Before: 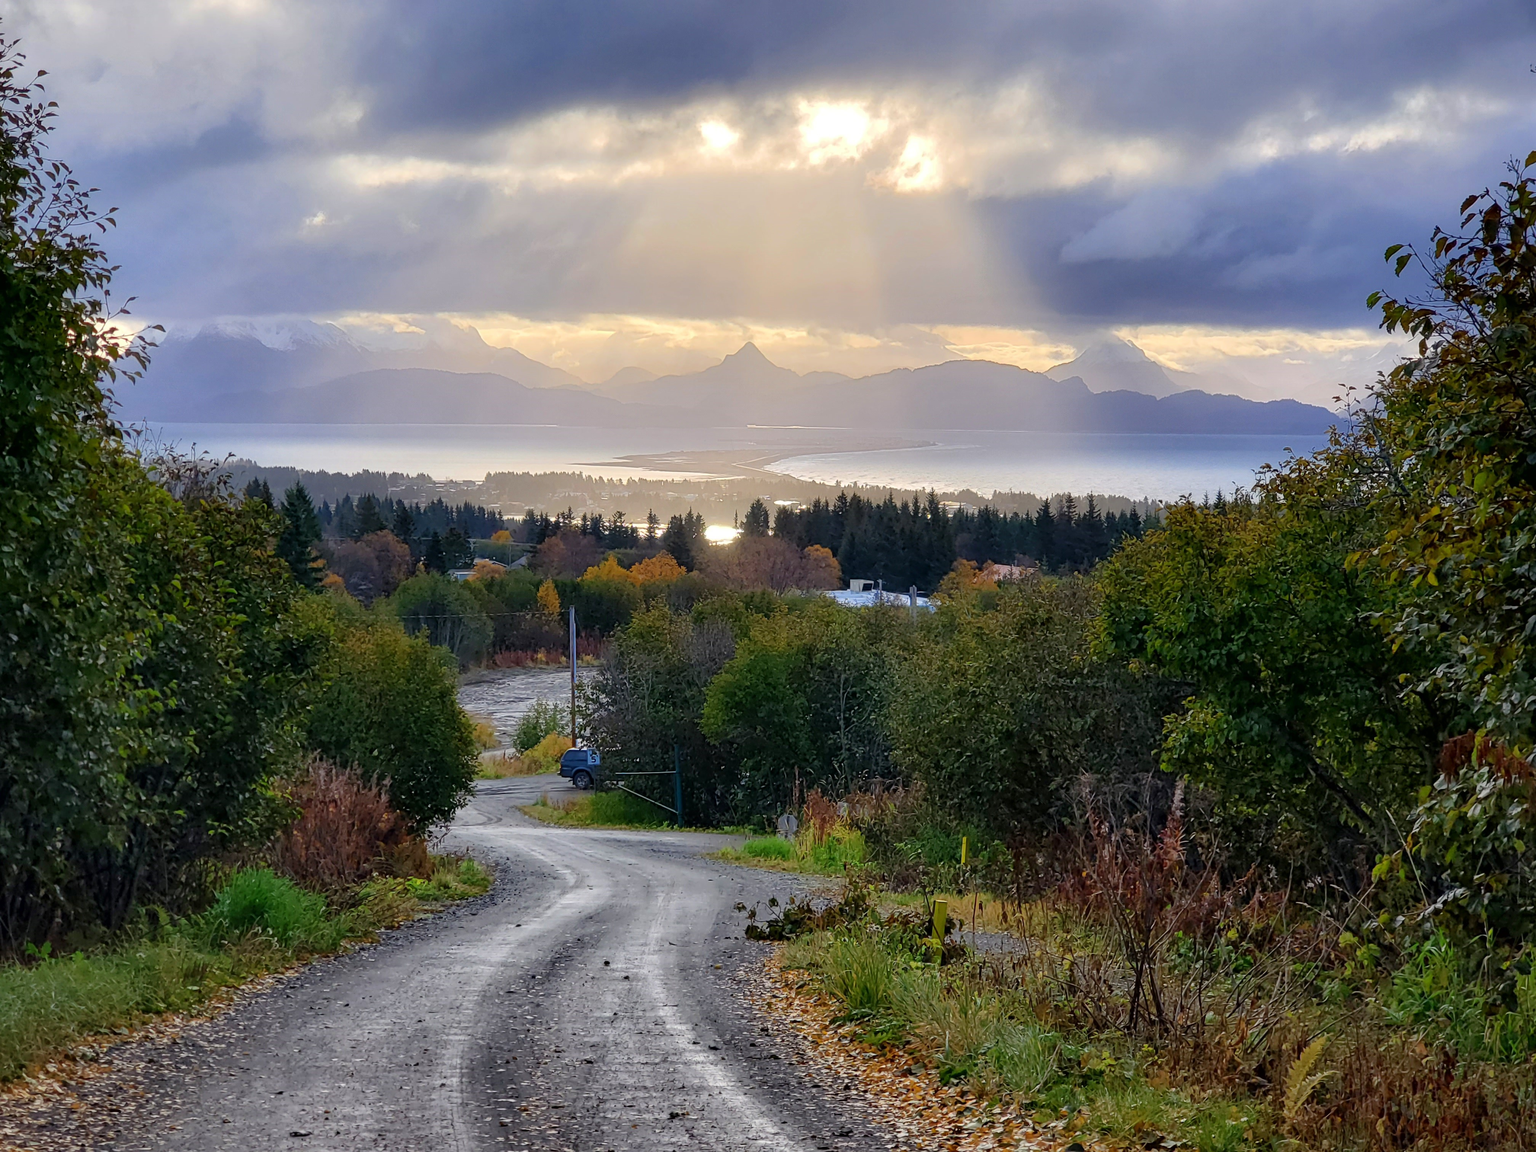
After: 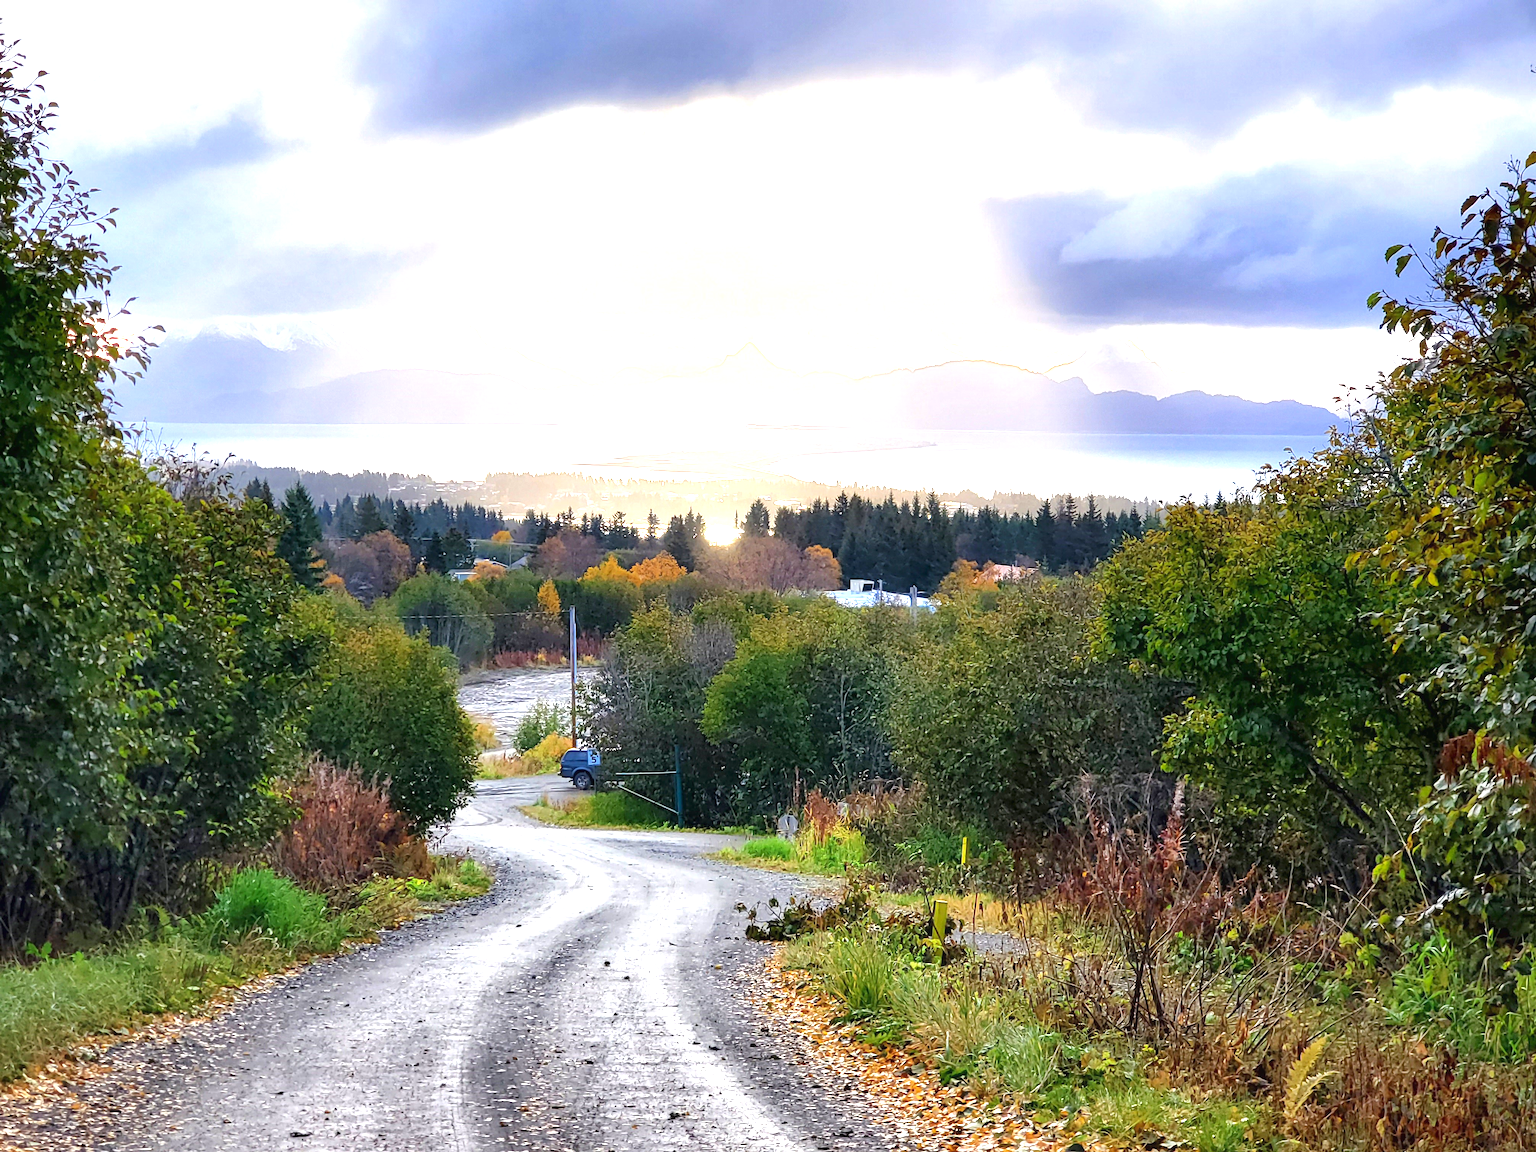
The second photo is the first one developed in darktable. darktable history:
exposure: black level correction 0, exposure 1.504 EV, compensate exposure bias true, compensate highlight preservation false
contrast equalizer: octaves 7, y [[0.5, 0.5, 0.472, 0.5, 0.5, 0.5], [0.5 ×6], [0.5 ×6], [0 ×6], [0 ×6]]
